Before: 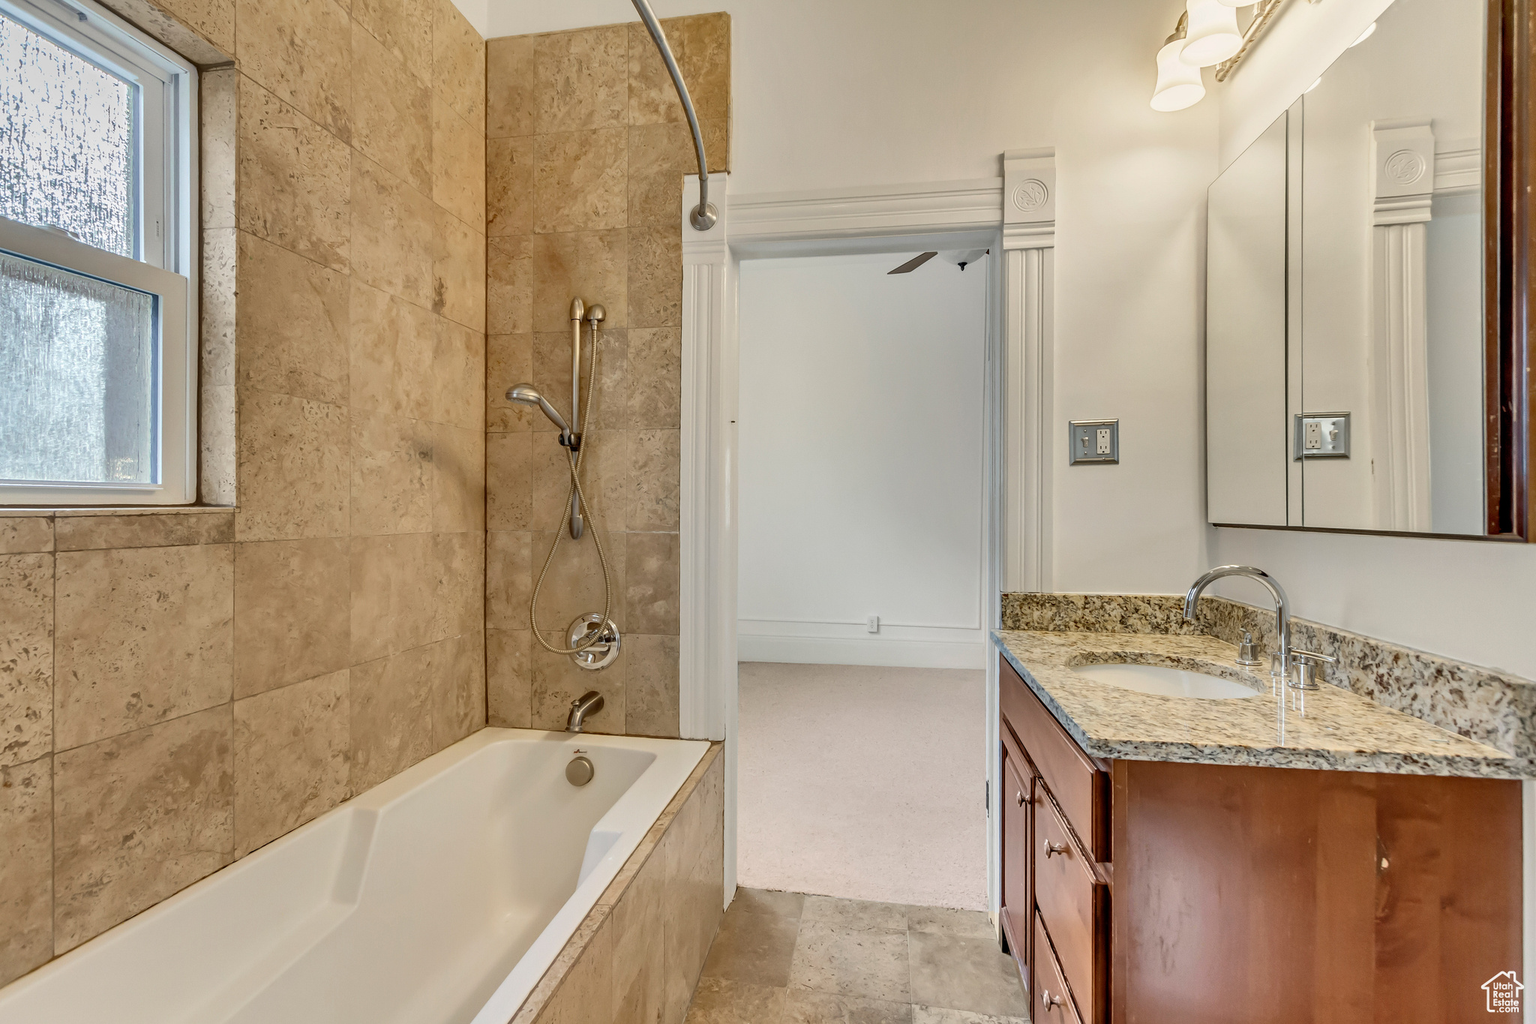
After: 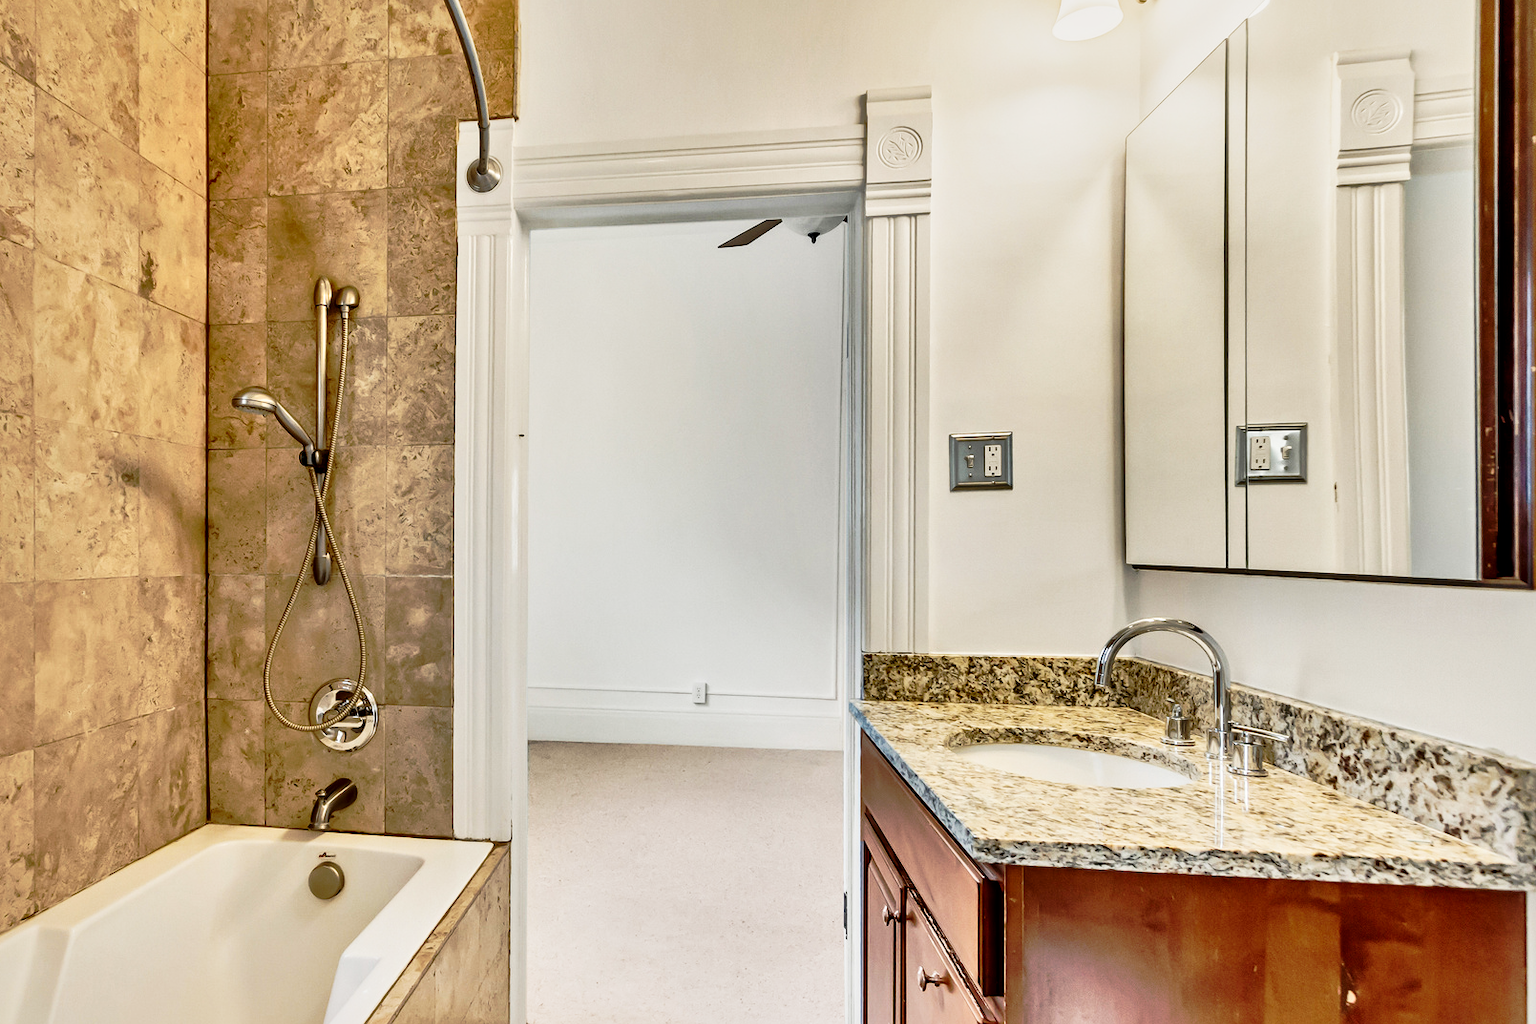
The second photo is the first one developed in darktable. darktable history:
color correction: highlights b* 0.061
local contrast: mode bilateral grid, contrast 50, coarseness 50, detail 150%, midtone range 0.2
crop and rotate: left 21.054%, top 7.823%, right 0.343%, bottom 13.504%
tone curve: curves: ch0 [(0, 0) (0.081, 0.044) (0.192, 0.125) (0.283, 0.238) (0.416, 0.449) (0.495, 0.524) (0.661, 0.756) (0.788, 0.87) (1, 0.951)]; ch1 [(0, 0) (0.161, 0.092) (0.35, 0.33) (0.392, 0.392) (0.427, 0.426) (0.479, 0.472) (0.505, 0.497) (0.521, 0.524) (0.567, 0.56) (0.583, 0.592) (0.625, 0.627) (0.678, 0.733) (1, 1)]; ch2 [(0, 0) (0.346, 0.362) (0.404, 0.427) (0.502, 0.499) (0.531, 0.523) (0.544, 0.561) (0.58, 0.59) (0.629, 0.642) (0.717, 0.678) (1, 1)], preserve colors none
